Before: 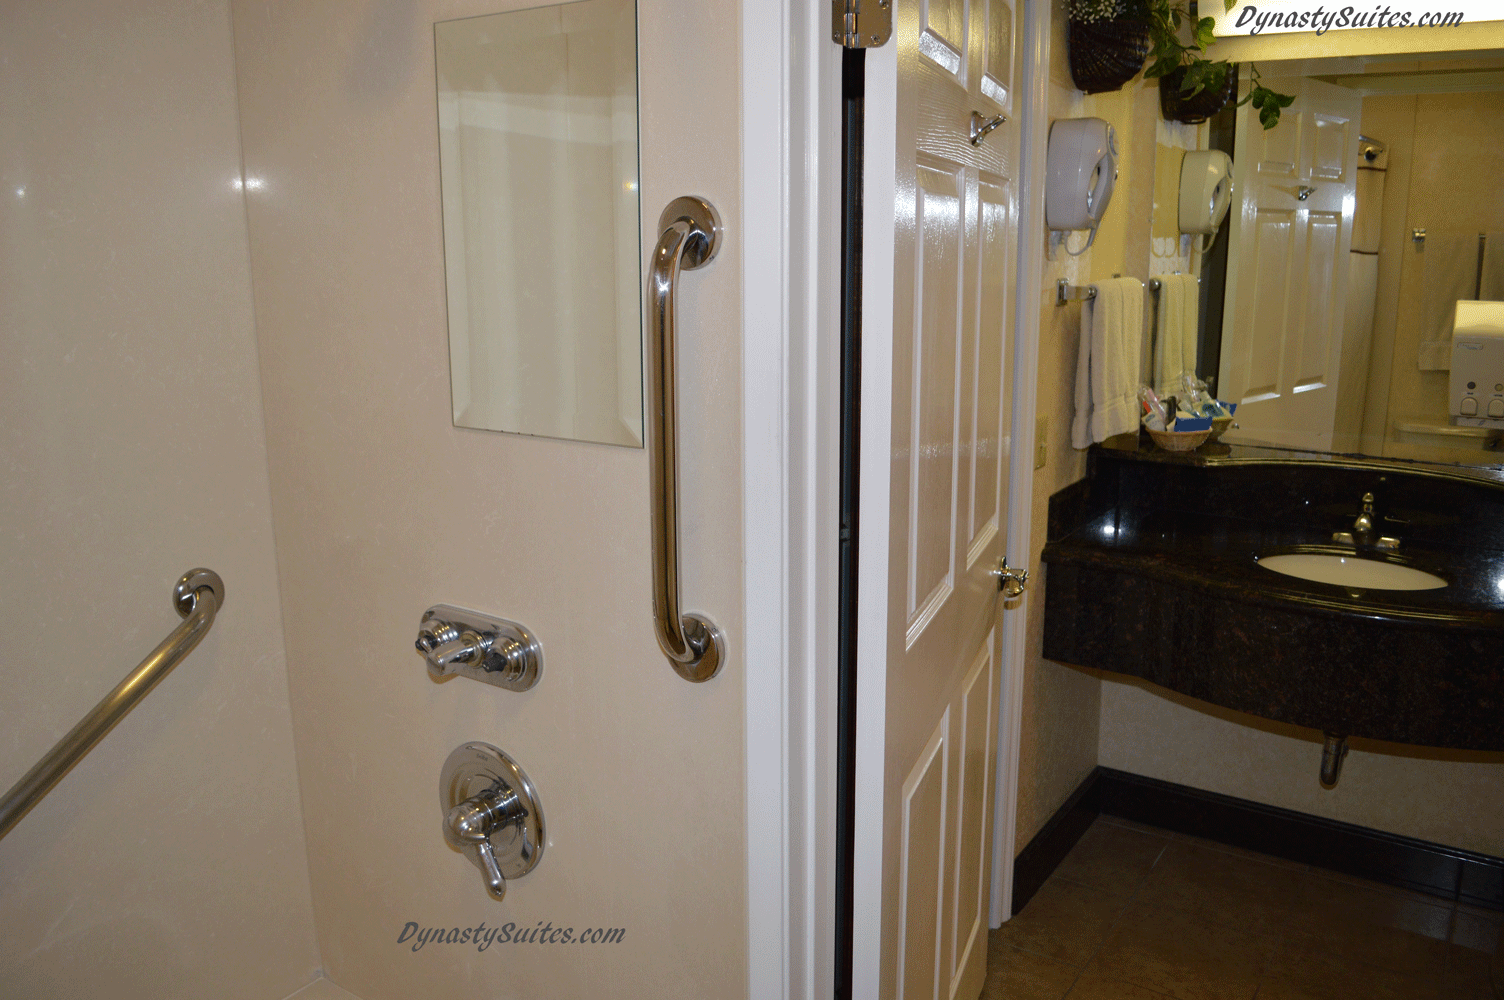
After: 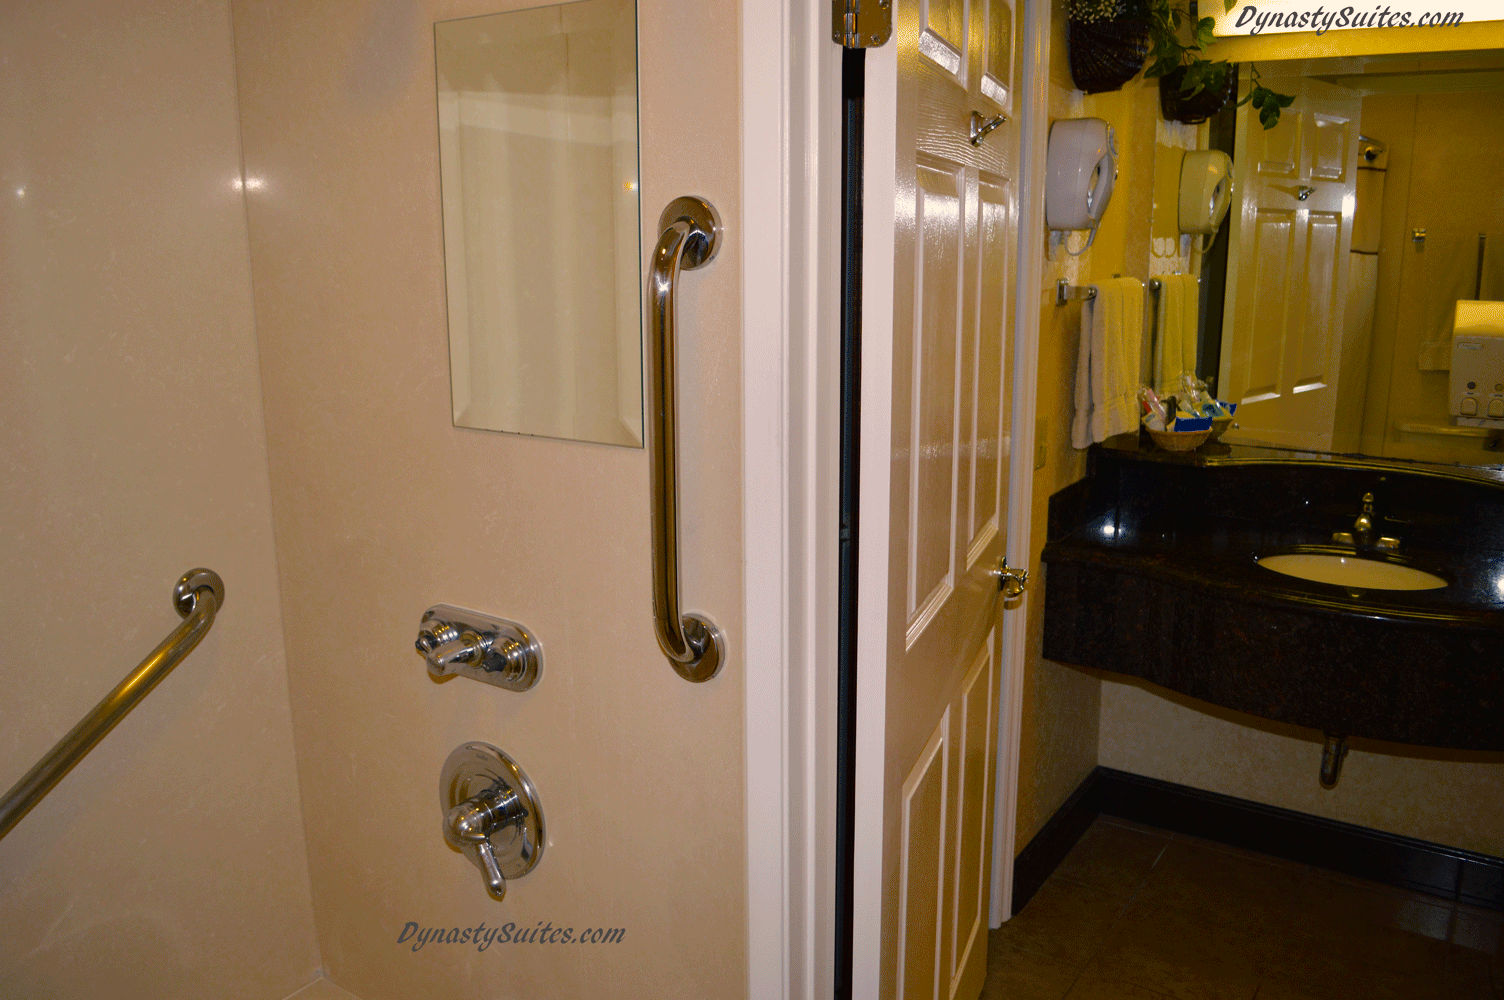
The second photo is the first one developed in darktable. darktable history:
color balance rgb: shadows lift › luminance -19.749%, highlights gain › chroma 3.624%, highlights gain › hue 59.28°, linear chroma grading › global chroma 9.015%, perceptual saturation grading › global saturation 25.612%, saturation formula JzAzBz (2021)
